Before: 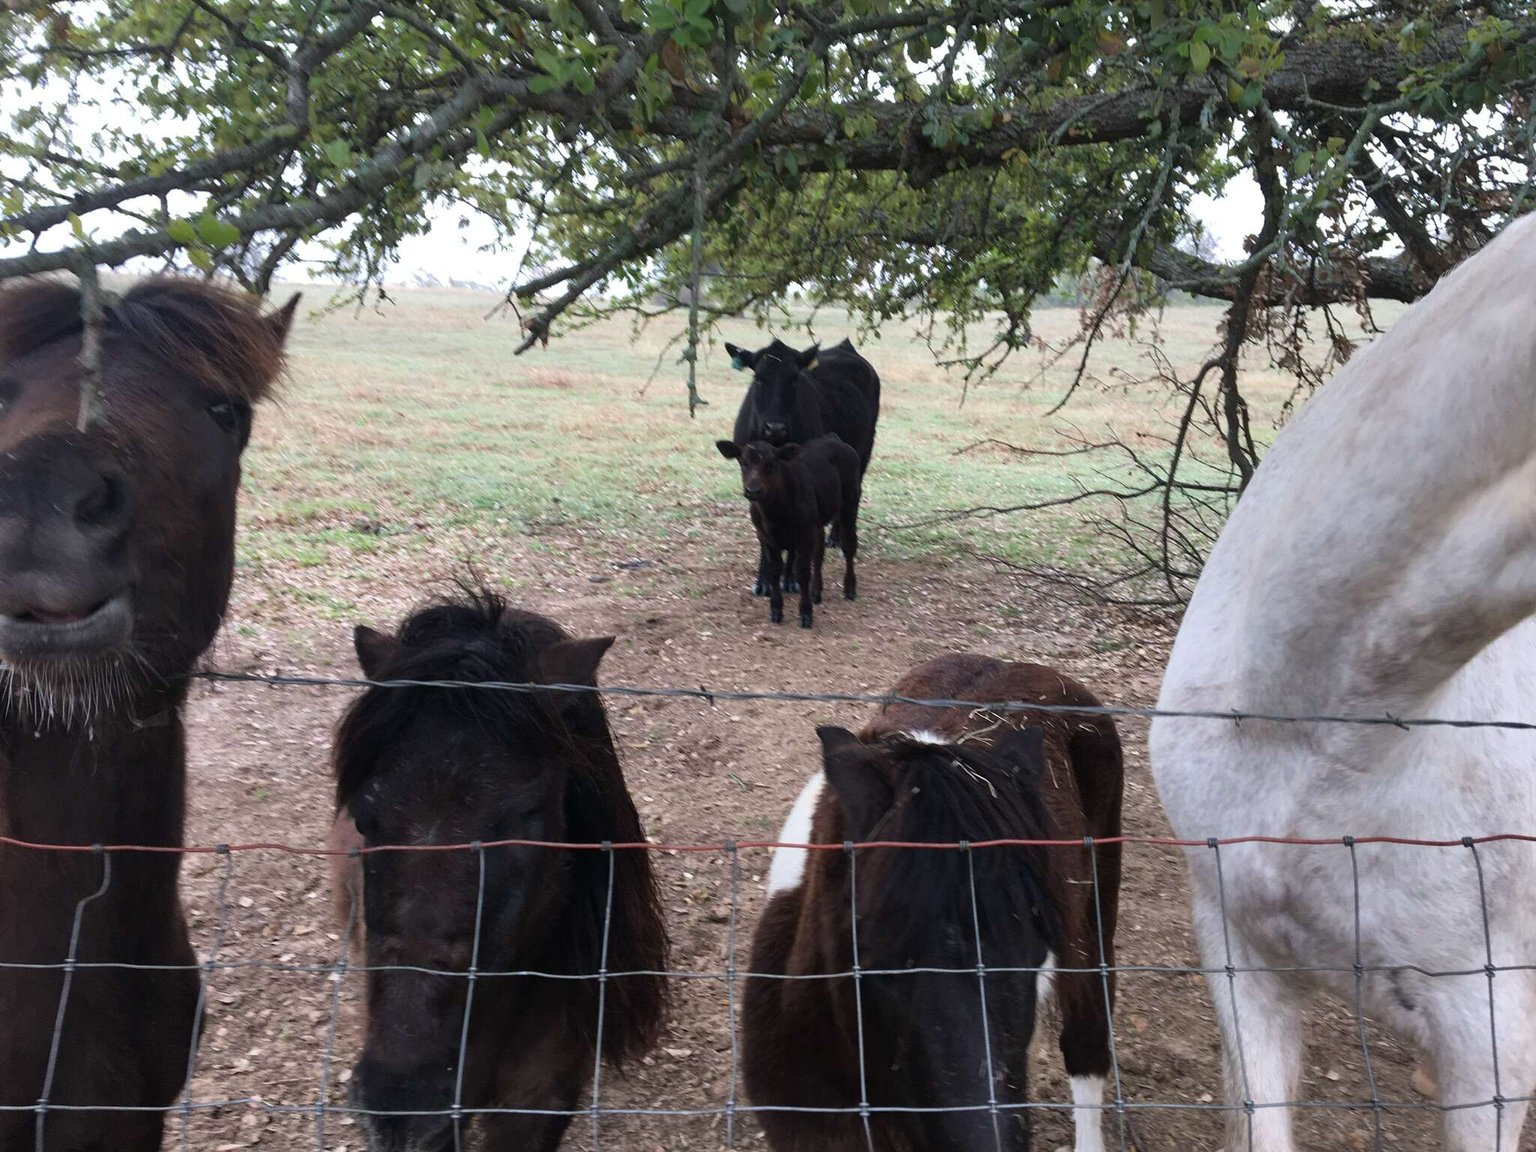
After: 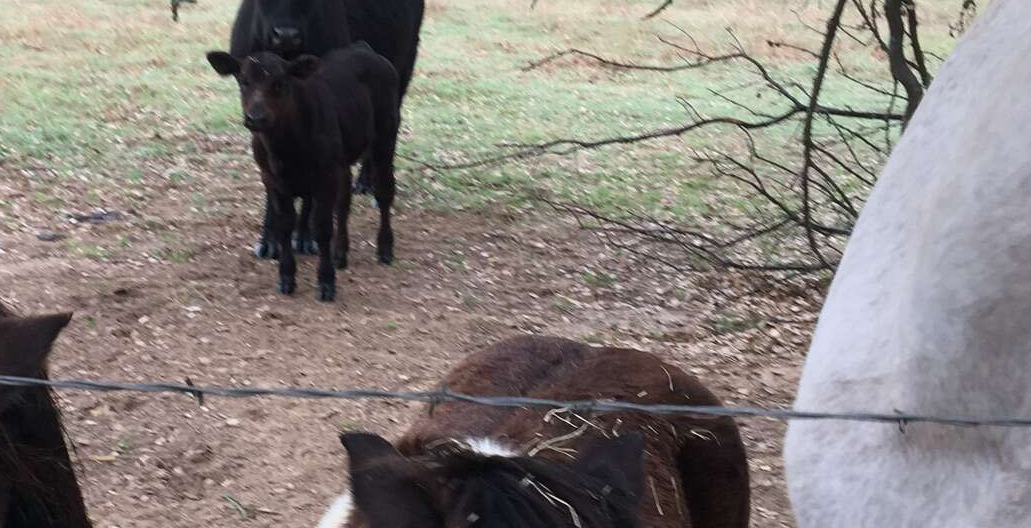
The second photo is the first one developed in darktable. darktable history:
color correction: highlights b* -0.058
crop: left 36.541%, top 34.93%, right 13.072%, bottom 30.671%
